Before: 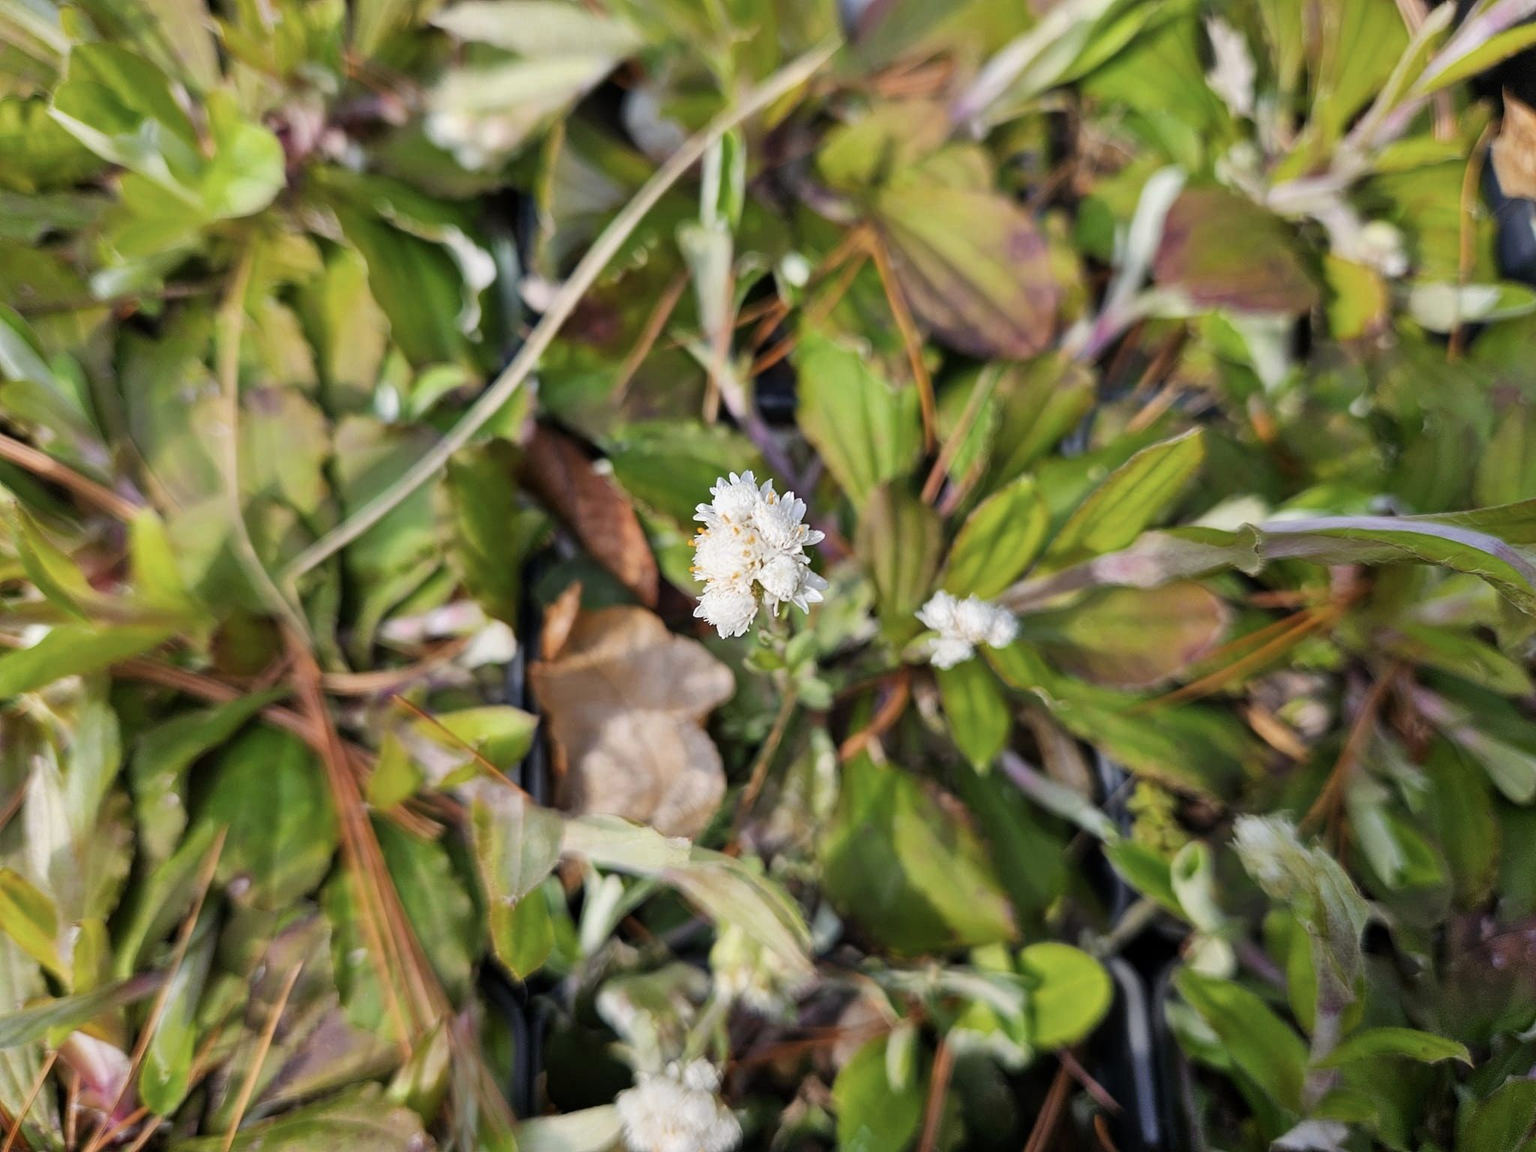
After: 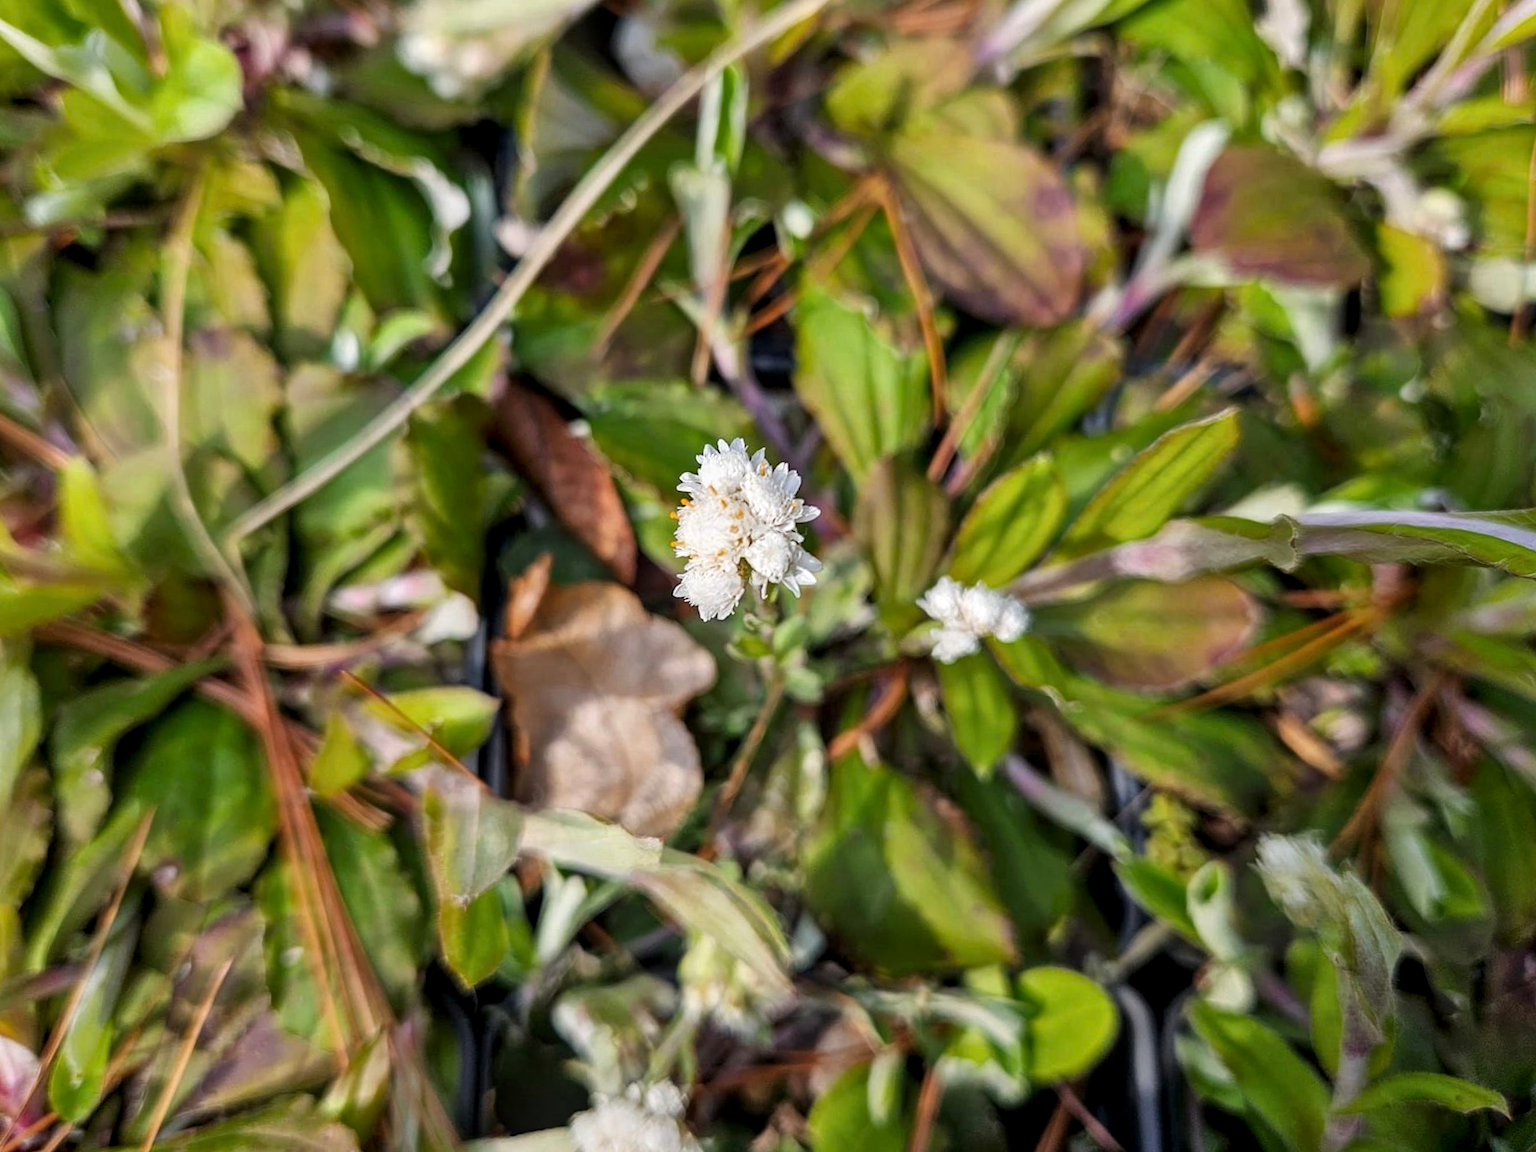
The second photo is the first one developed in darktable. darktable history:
base curve: curves: ch0 [(0, 0) (0.303, 0.277) (1, 1)]
crop and rotate: angle -1.96°, left 3.097%, top 4.154%, right 1.586%, bottom 0.529%
local contrast: detail 130%
